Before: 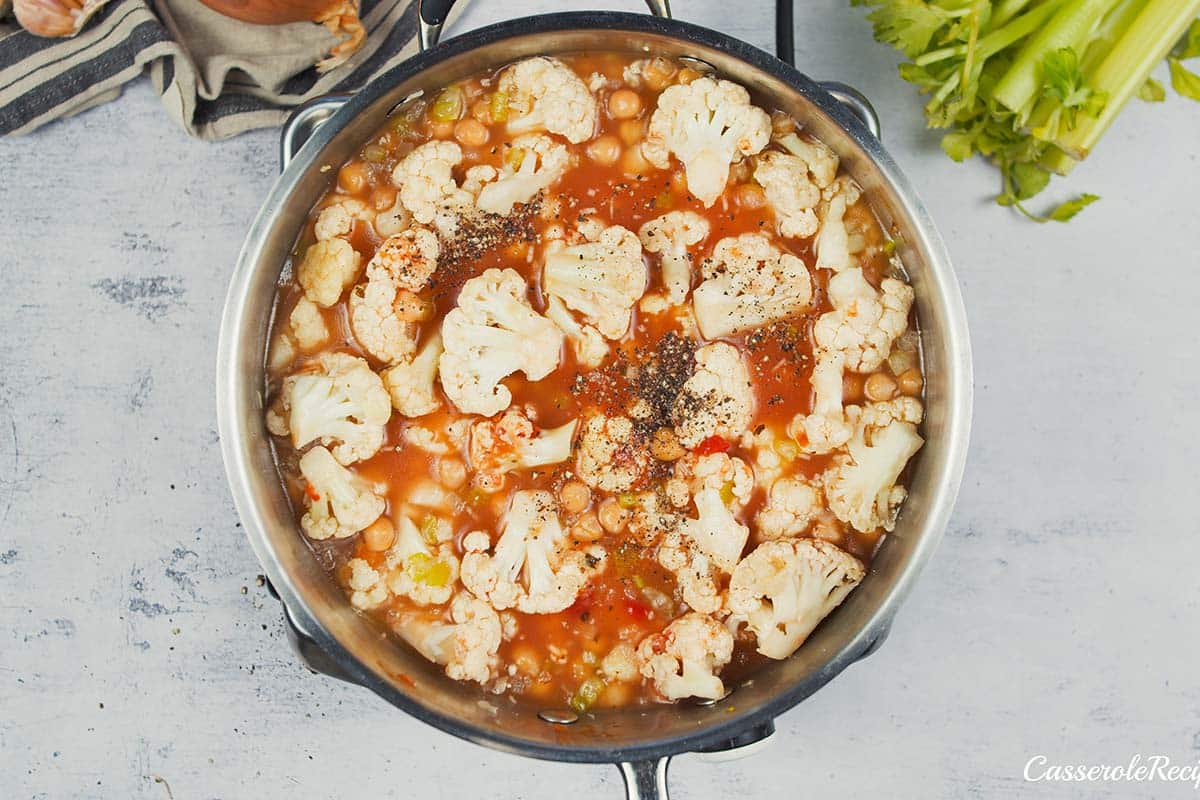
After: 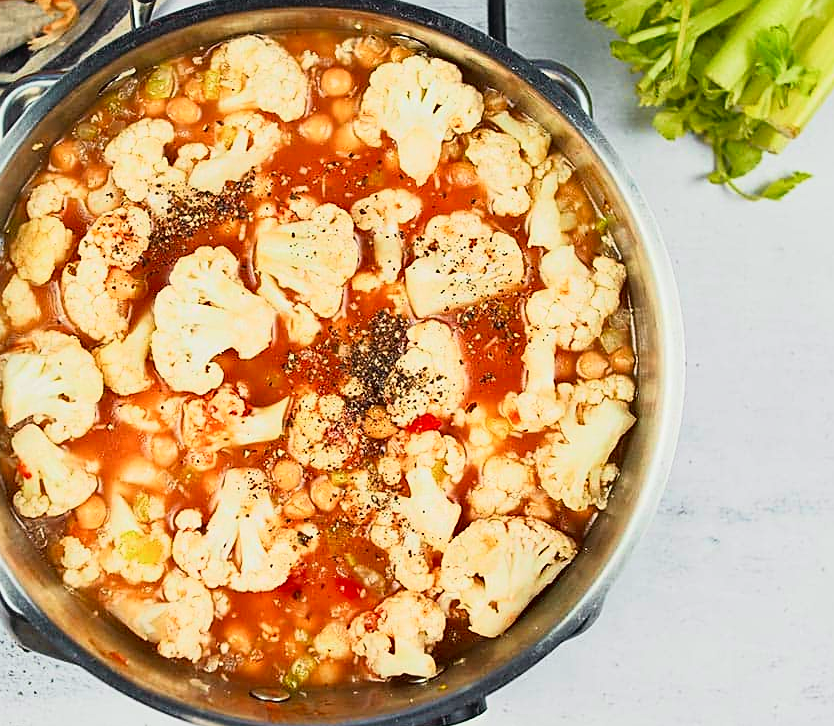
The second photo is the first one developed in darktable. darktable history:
crop and rotate: left 24.034%, top 2.838%, right 6.406%, bottom 6.299%
tone curve: curves: ch0 [(0, 0.024) (0.031, 0.027) (0.113, 0.069) (0.198, 0.18) (0.304, 0.303) (0.441, 0.462) (0.557, 0.6) (0.711, 0.79) (0.812, 0.878) (0.927, 0.935) (1, 0.963)]; ch1 [(0, 0) (0.222, 0.2) (0.343, 0.325) (0.45, 0.441) (0.502, 0.501) (0.527, 0.534) (0.55, 0.561) (0.632, 0.656) (0.735, 0.754) (1, 1)]; ch2 [(0, 0) (0.249, 0.222) (0.352, 0.348) (0.424, 0.439) (0.476, 0.482) (0.499, 0.501) (0.517, 0.516) (0.532, 0.544) (0.558, 0.585) (0.596, 0.629) (0.726, 0.745) (0.82, 0.796) (0.998, 0.928)], color space Lab, independent channels, preserve colors none
tone equalizer: on, module defaults
sharpen: on, module defaults
contrast brightness saturation: contrast 0.04, saturation 0.16
